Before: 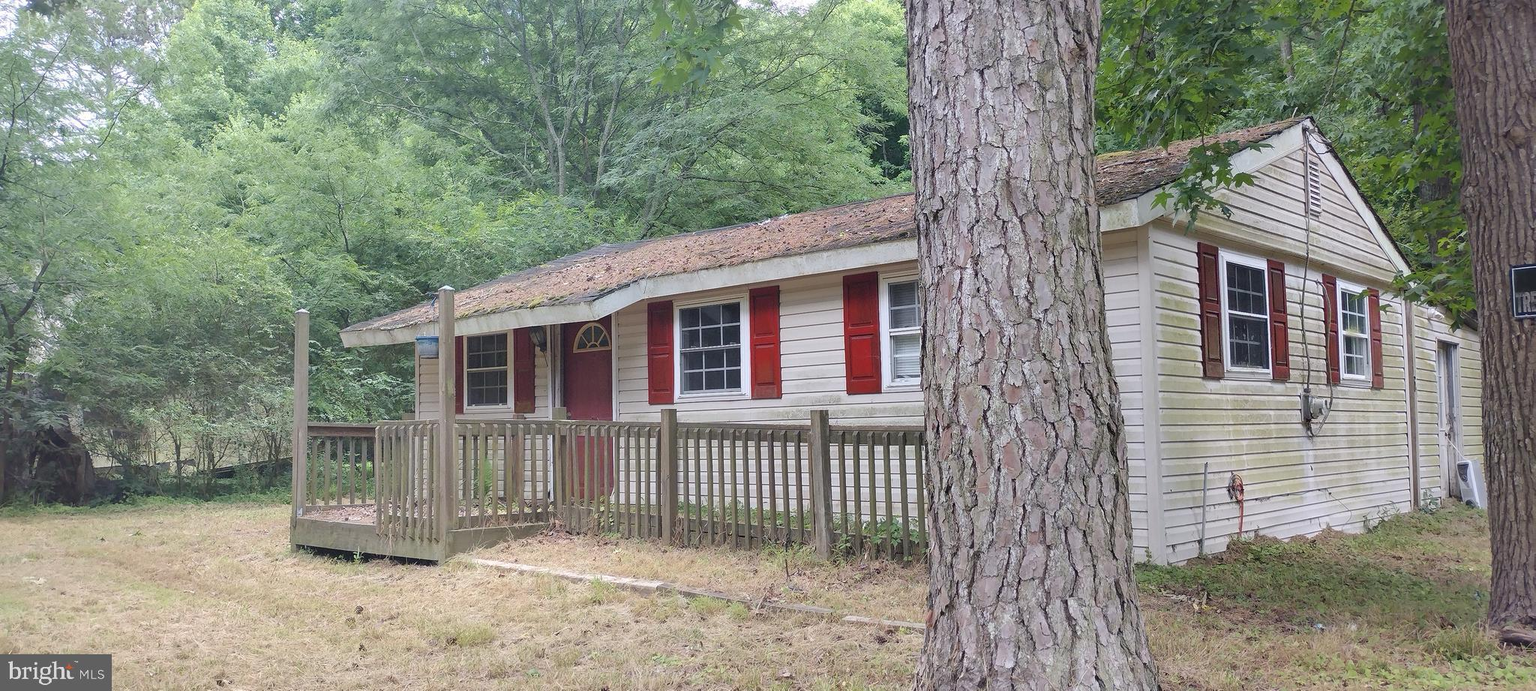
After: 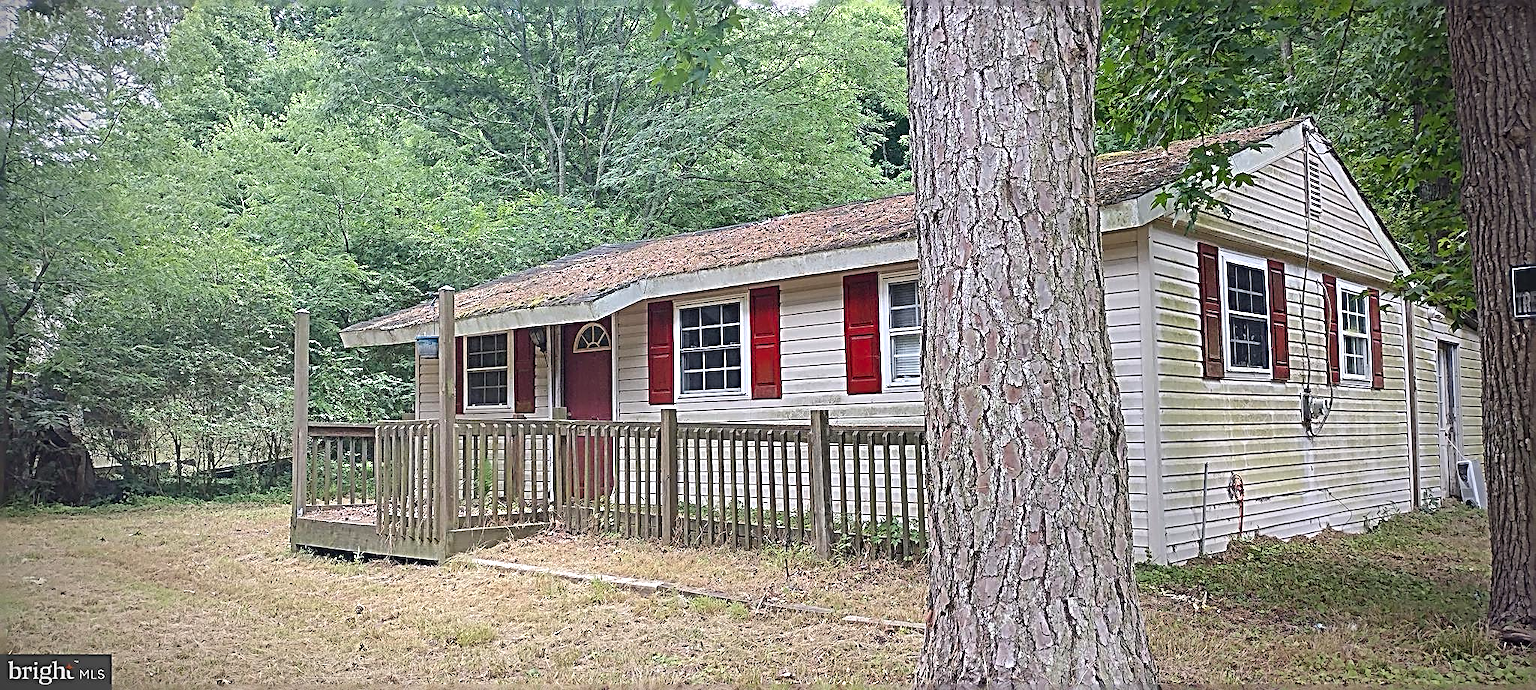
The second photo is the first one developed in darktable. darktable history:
vignetting: fall-off start 70.97%, brightness -0.584, saturation -0.118, width/height ratio 1.333
sharpen: radius 3.158, amount 1.731
contrast brightness saturation: contrast 0.08, saturation 0.2
